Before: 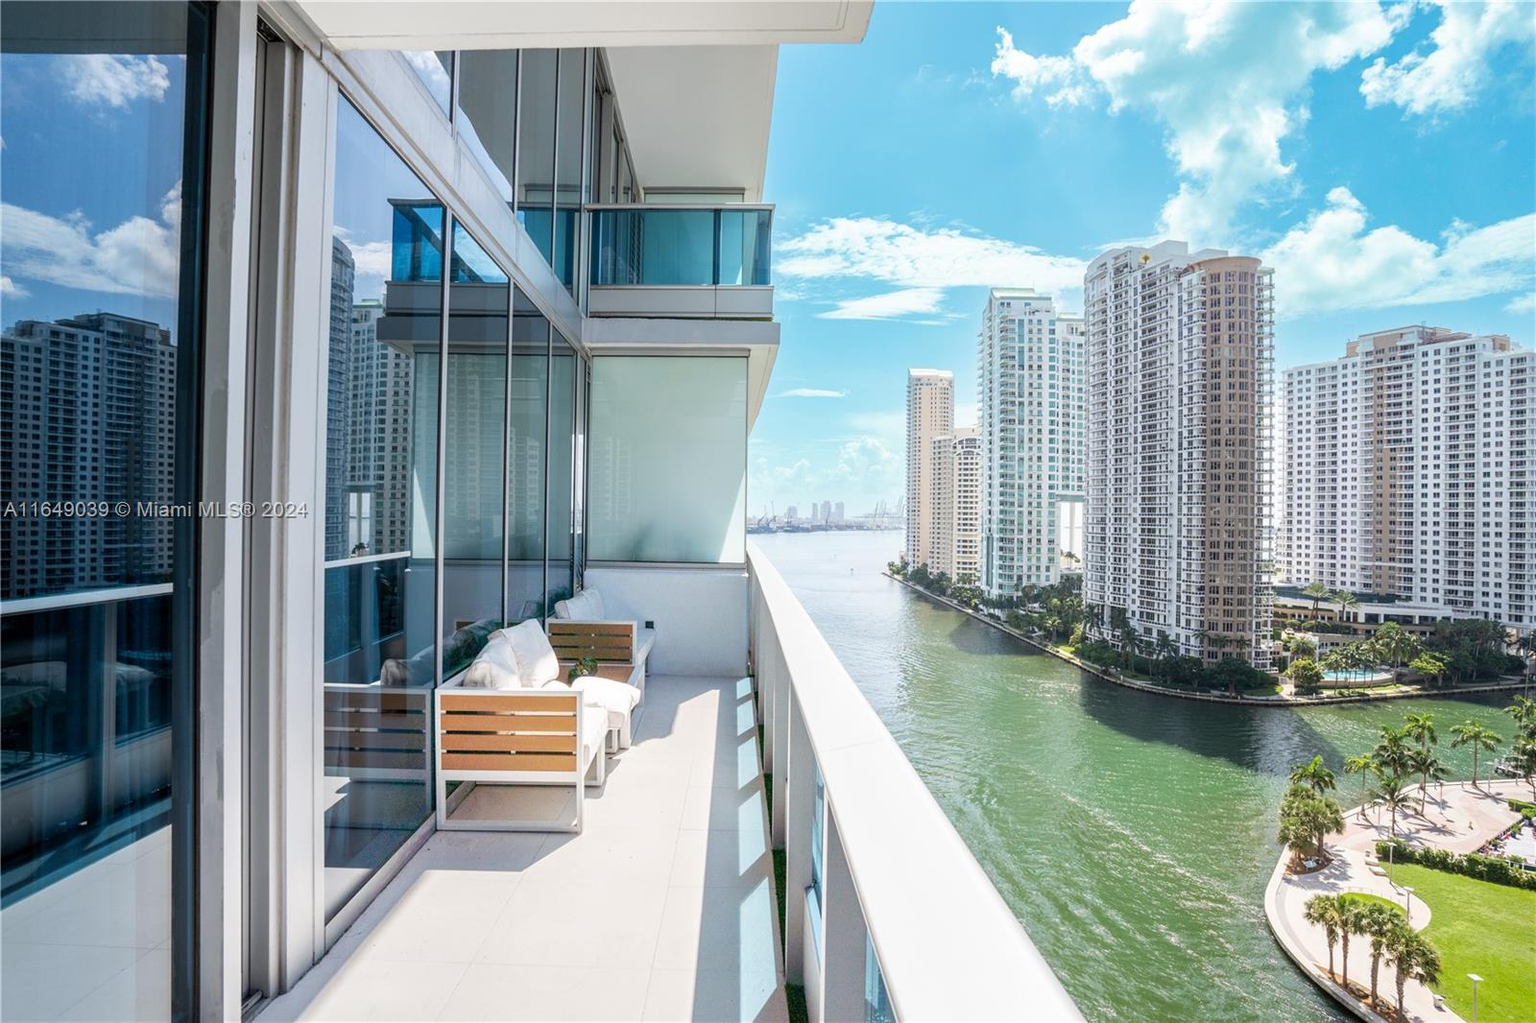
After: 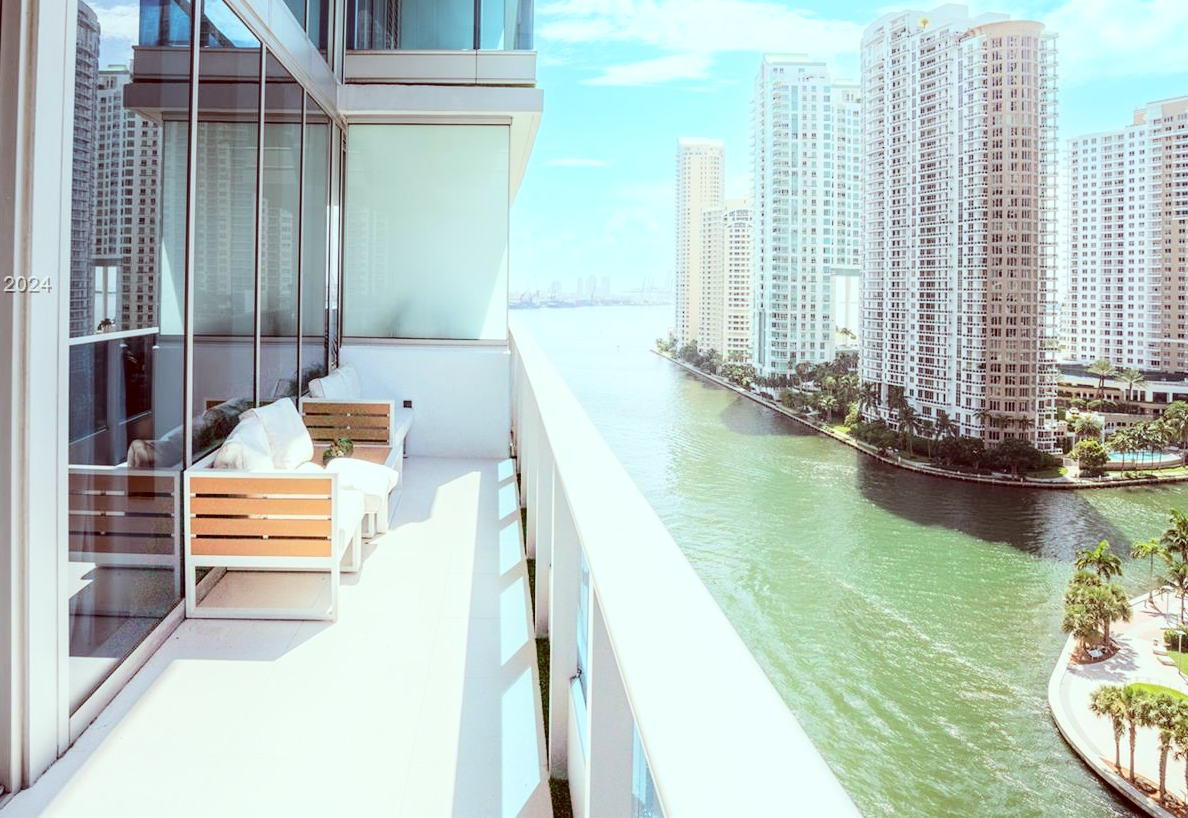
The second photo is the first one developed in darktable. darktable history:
color correction: highlights a* -7.16, highlights b* -0.155, shadows a* 20.55, shadows b* 11.16
tone curve: curves: ch0 [(0, 0) (0.004, 0.001) (0.133, 0.112) (0.325, 0.362) (0.832, 0.893) (1, 1)], color space Lab, independent channels, preserve colors none
shadows and highlights: shadows -26.02, highlights 50.55, soften with gaussian
crop: left 16.85%, top 23.224%, right 8.884%
